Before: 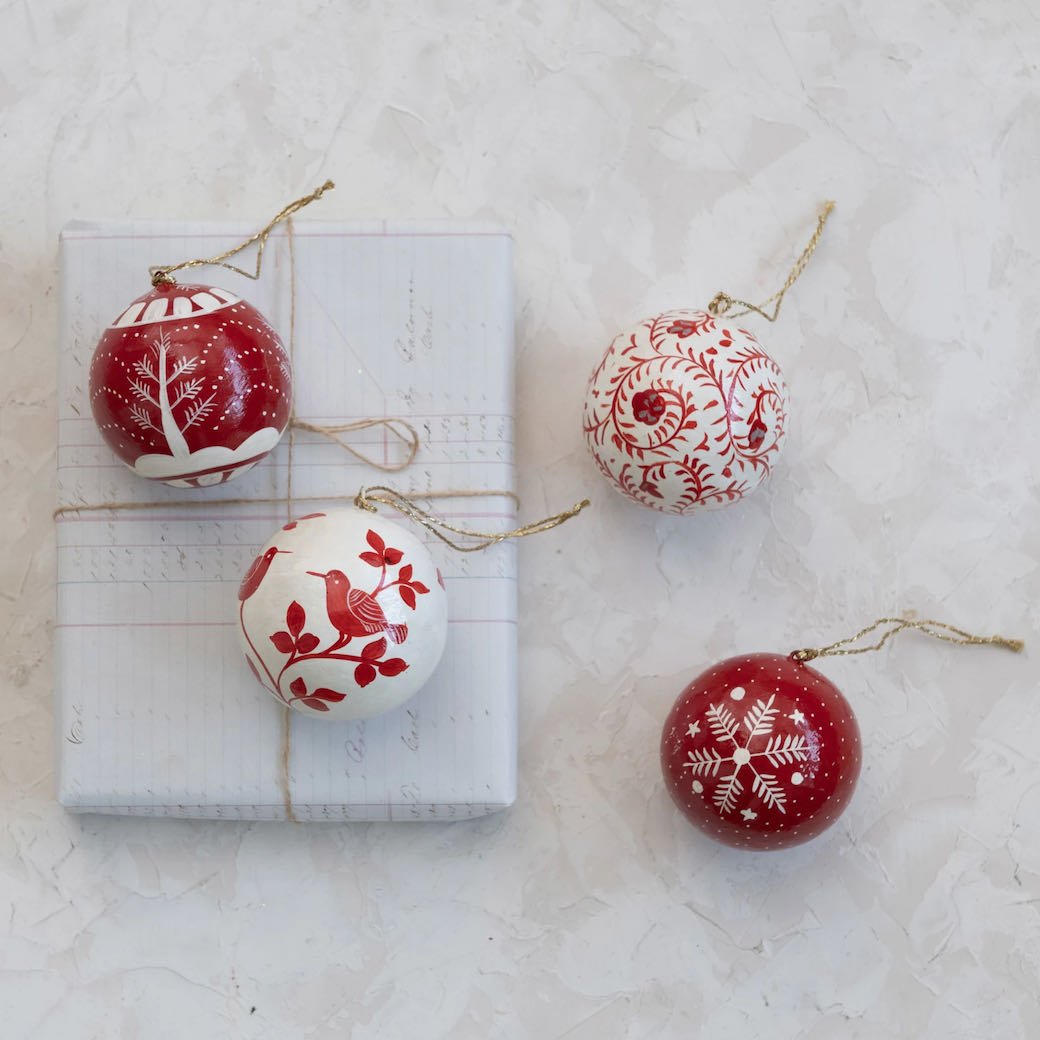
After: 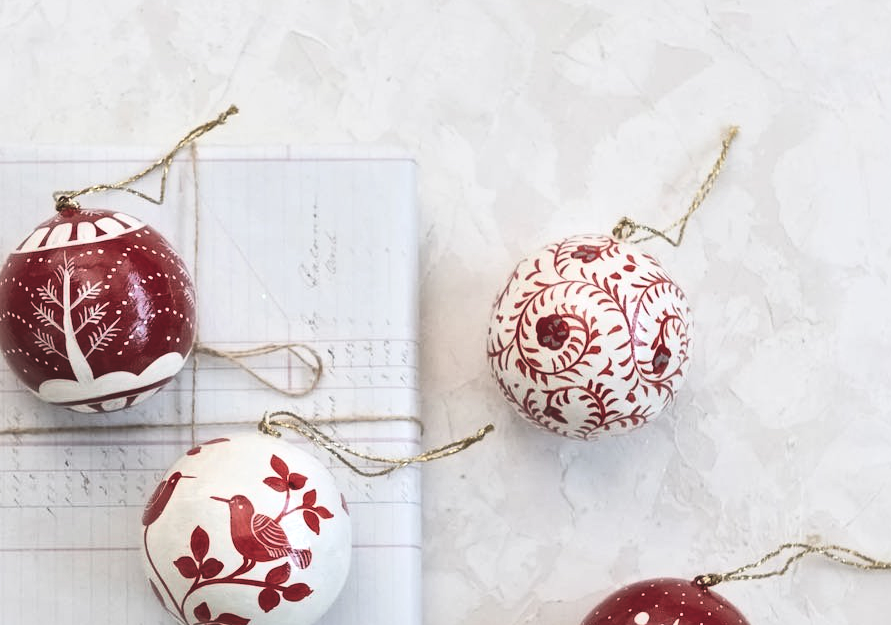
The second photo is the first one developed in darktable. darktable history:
contrast brightness saturation: contrast 0.286
color zones: curves: ch1 [(0, 0.525) (0.143, 0.556) (0.286, 0.52) (0.429, 0.5) (0.571, 0.5) (0.714, 0.5) (0.857, 0.503) (1, 0.525)]
contrast equalizer: octaves 7, y [[0.5 ×6], [0.5 ×6], [0.5 ×6], [0 ×6], [0, 0, 0, 0.581, 0.011, 0]]
crop and rotate: left 9.247%, top 7.237%, right 4.986%, bottom 32.631%
exposure: black level correction -0.021, exposure -0.032 EV, compensate highlight preservation false
color balance rgb: global offset › luminance 1.981%, perceptual saturation grading › global saturation 0.548%
levels: levels [0.026, 0.507, 0.987]
local contrast: mode bilateral grid, contrast 21, coarseness 21, detail 150%, midtone range 0.2
